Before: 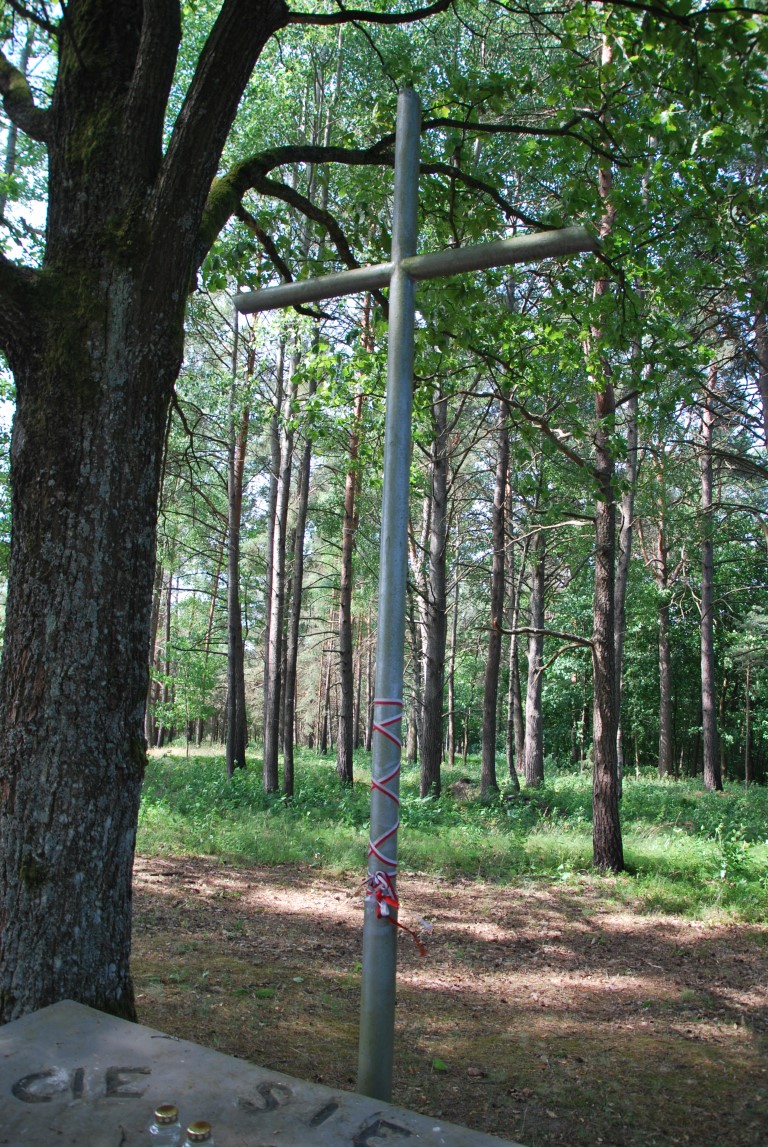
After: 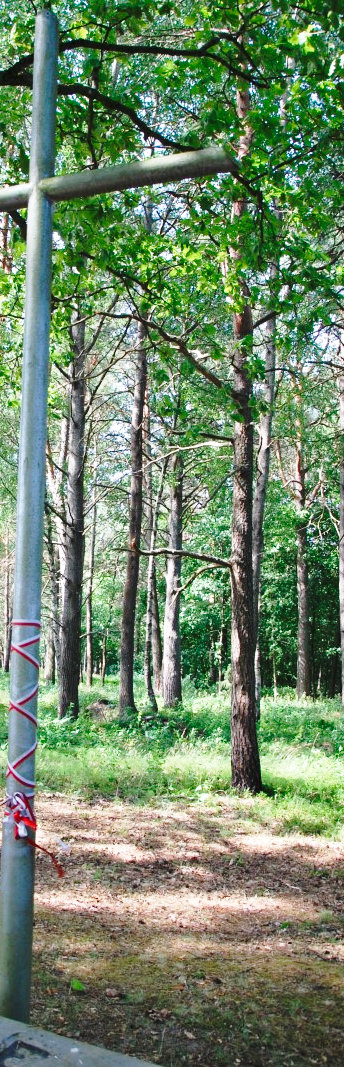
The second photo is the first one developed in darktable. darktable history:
crop: left 47.191%, top 6.902%, right 7.939%
base curve: curves: ch0 [(0, 0) (0.032, 0.037) (0.105, 0.228) (0.435, 0.76) (0.856, 0.983) (1, 1)], preserve colors none
